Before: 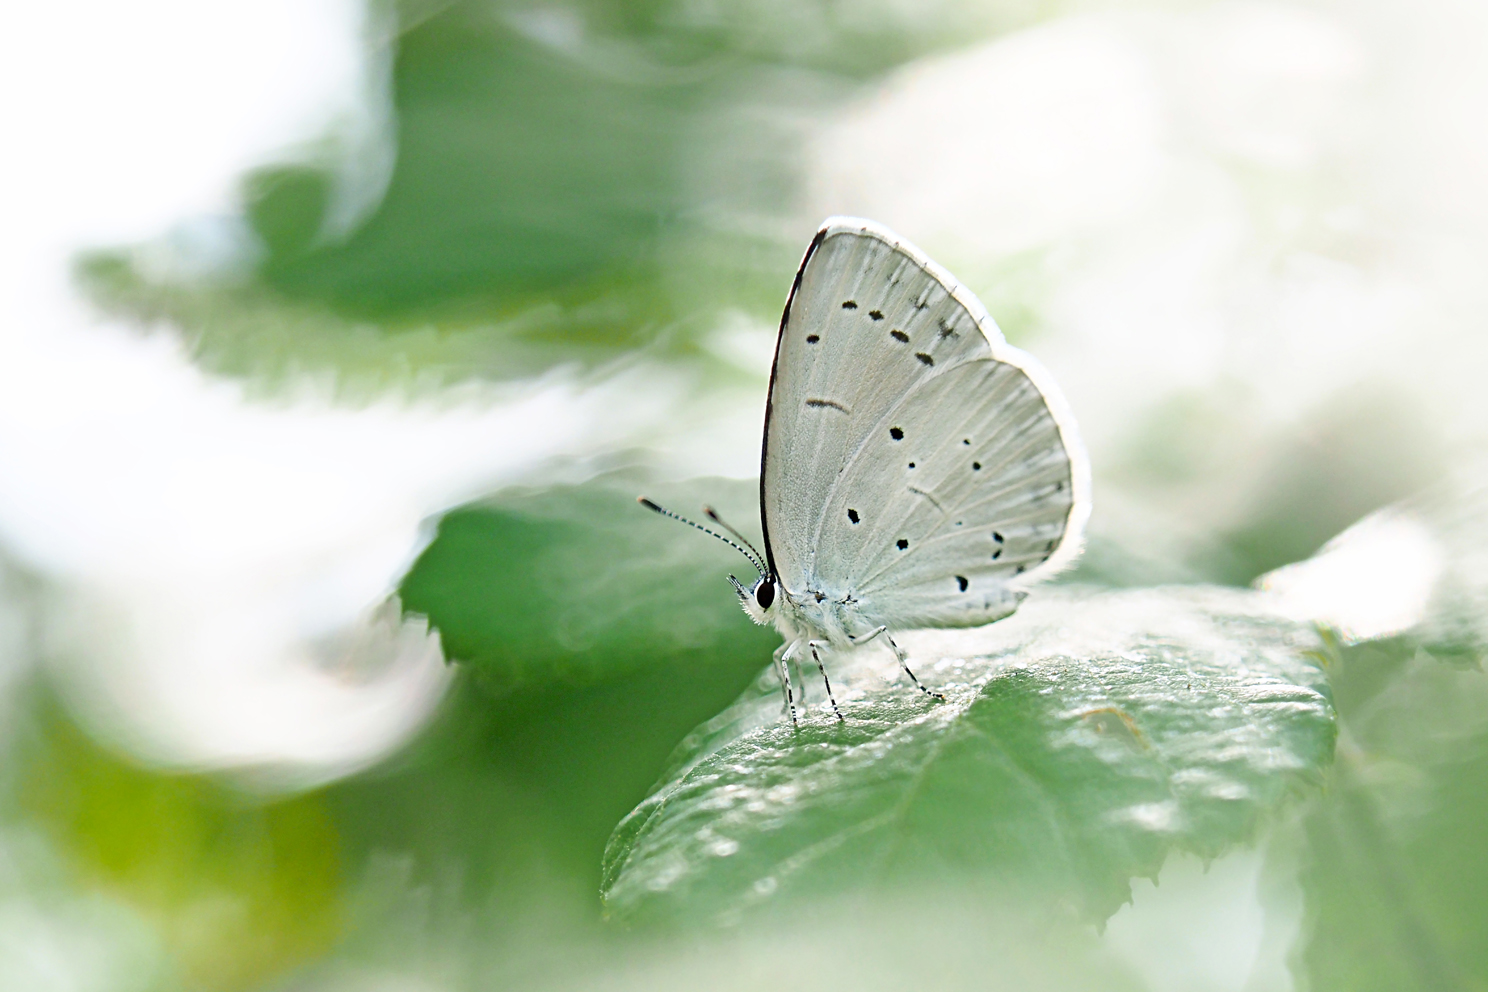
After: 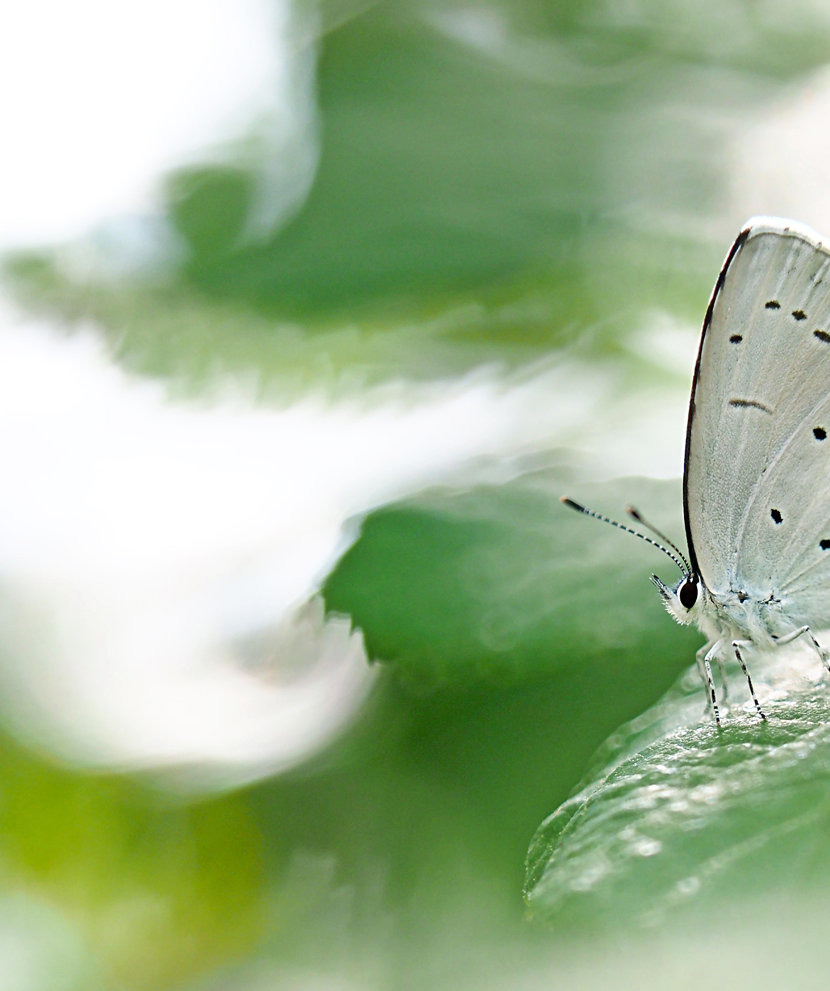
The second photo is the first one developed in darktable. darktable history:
crop: left 5.184%, right 39.024%
tone equalizer: edges refinement/feathering 500, mask exposure compensation -1.57 EV, preserve details no
